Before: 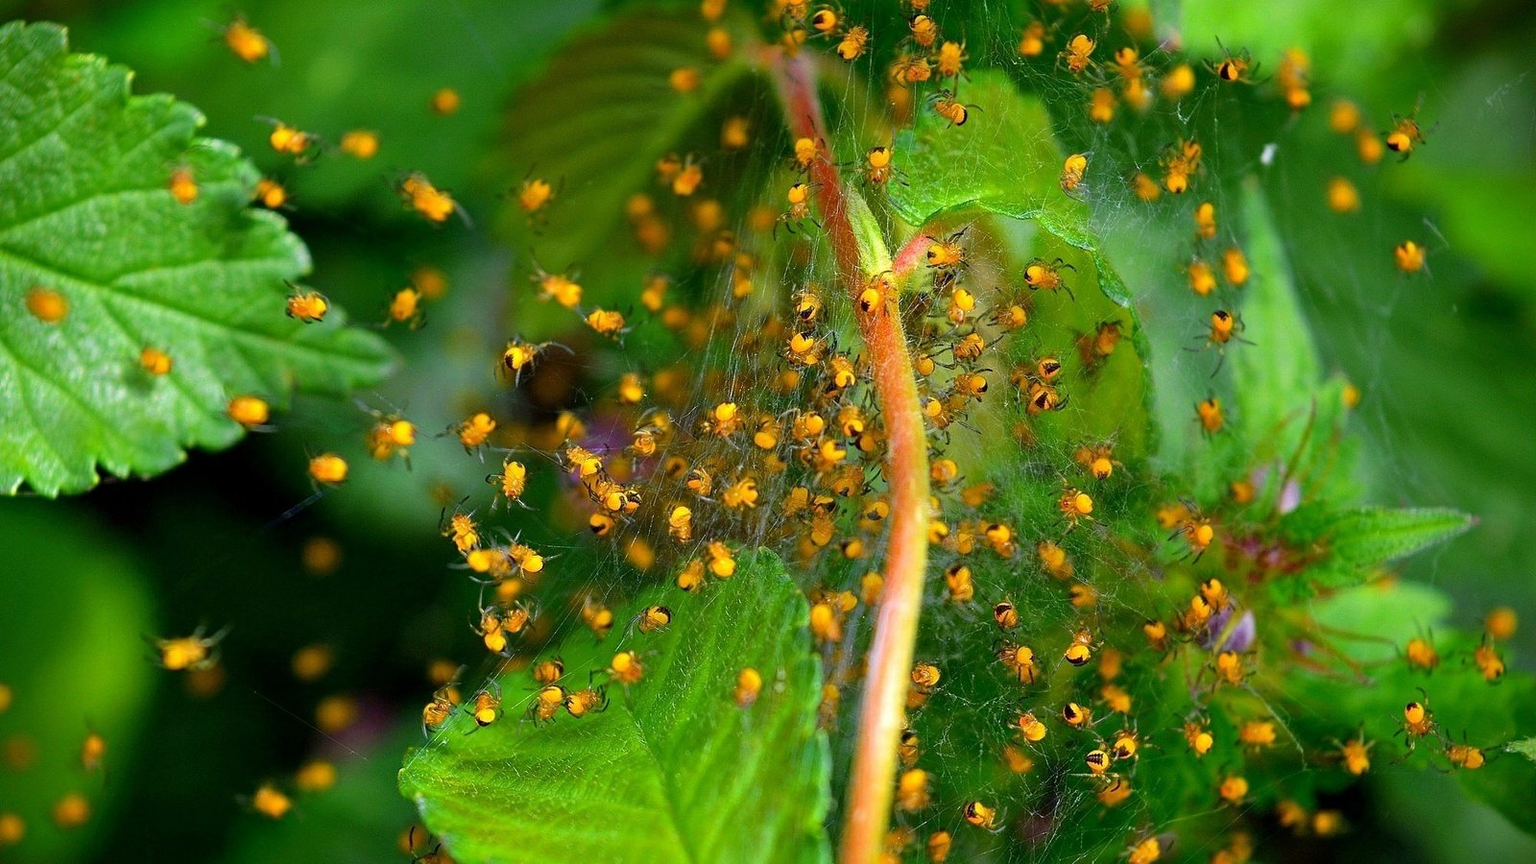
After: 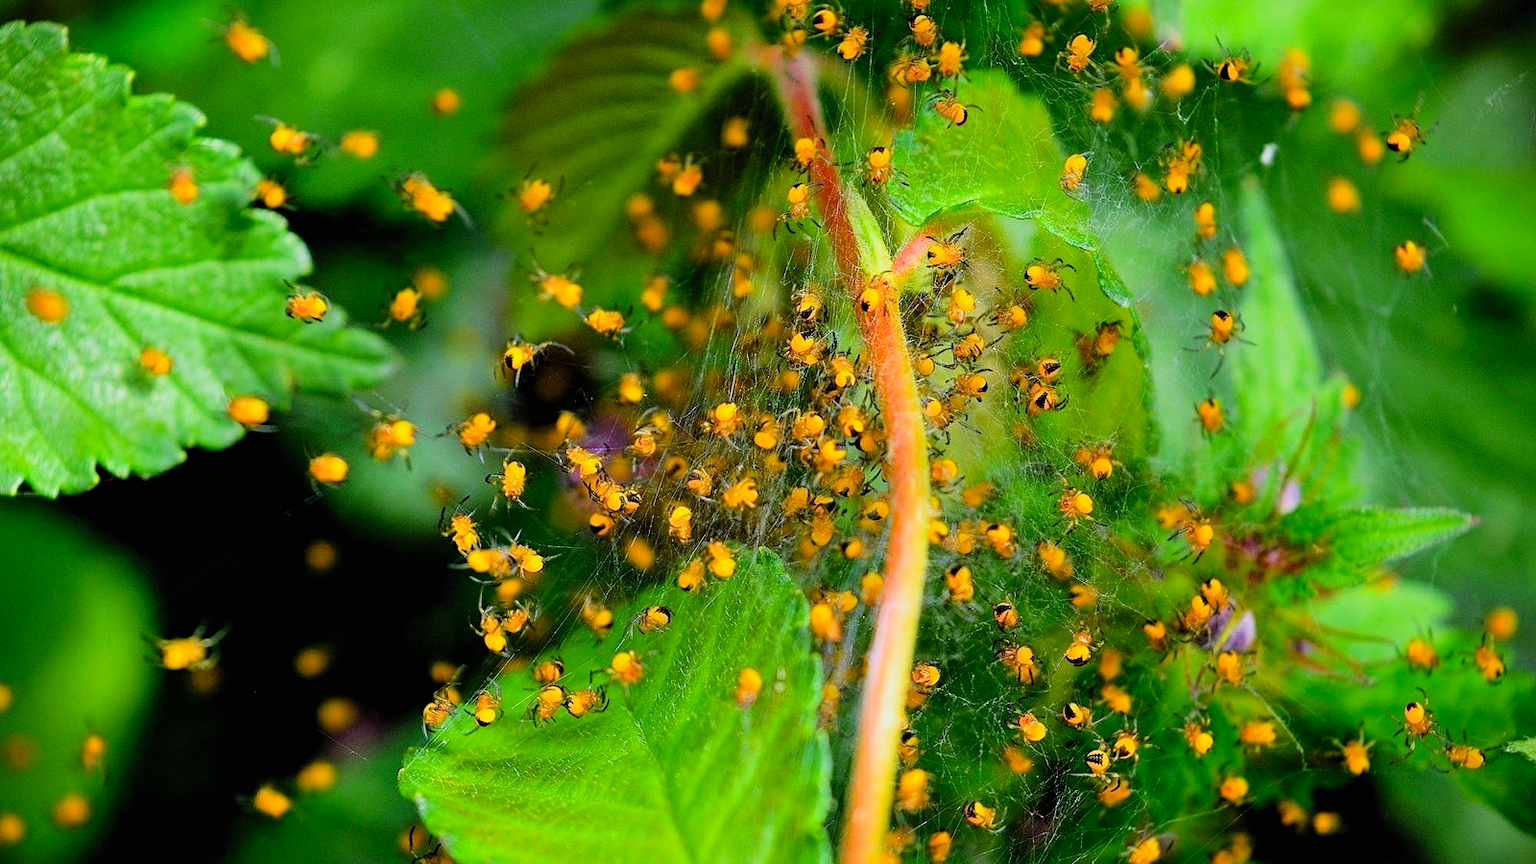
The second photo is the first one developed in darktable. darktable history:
contrast brightness saturation: contrast 0.202, brightness 0.16, saturation 0.227
filmic rgb: black relative exposure -4.75 EV, white relative exposure 4.02 EV, hardness 2.82
